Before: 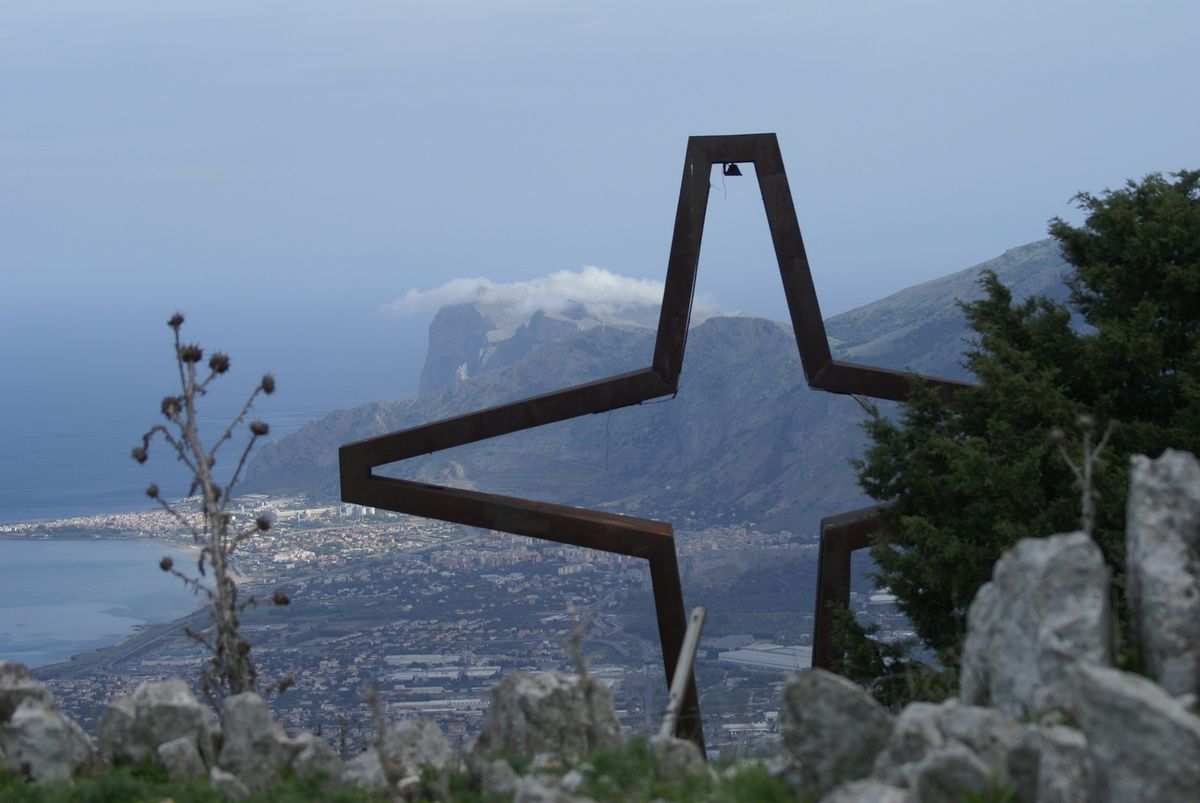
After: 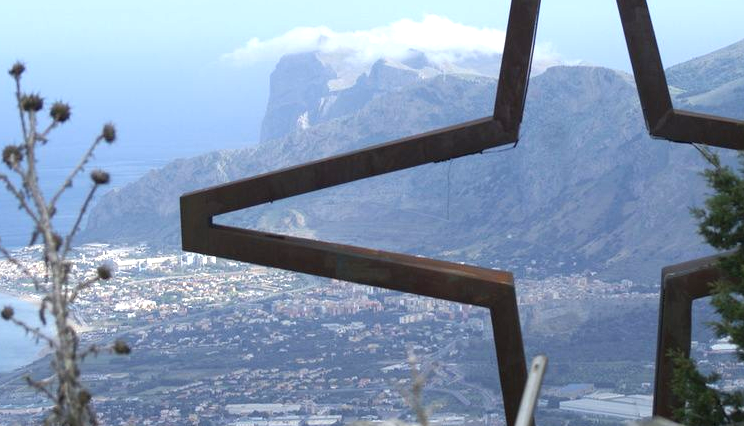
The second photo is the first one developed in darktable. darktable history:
crop: left 13.312%, top 31.28%, right 24.627%, bottom 15.582%
exposure: exposure 1.15 EV, compensate highlight preservation false
